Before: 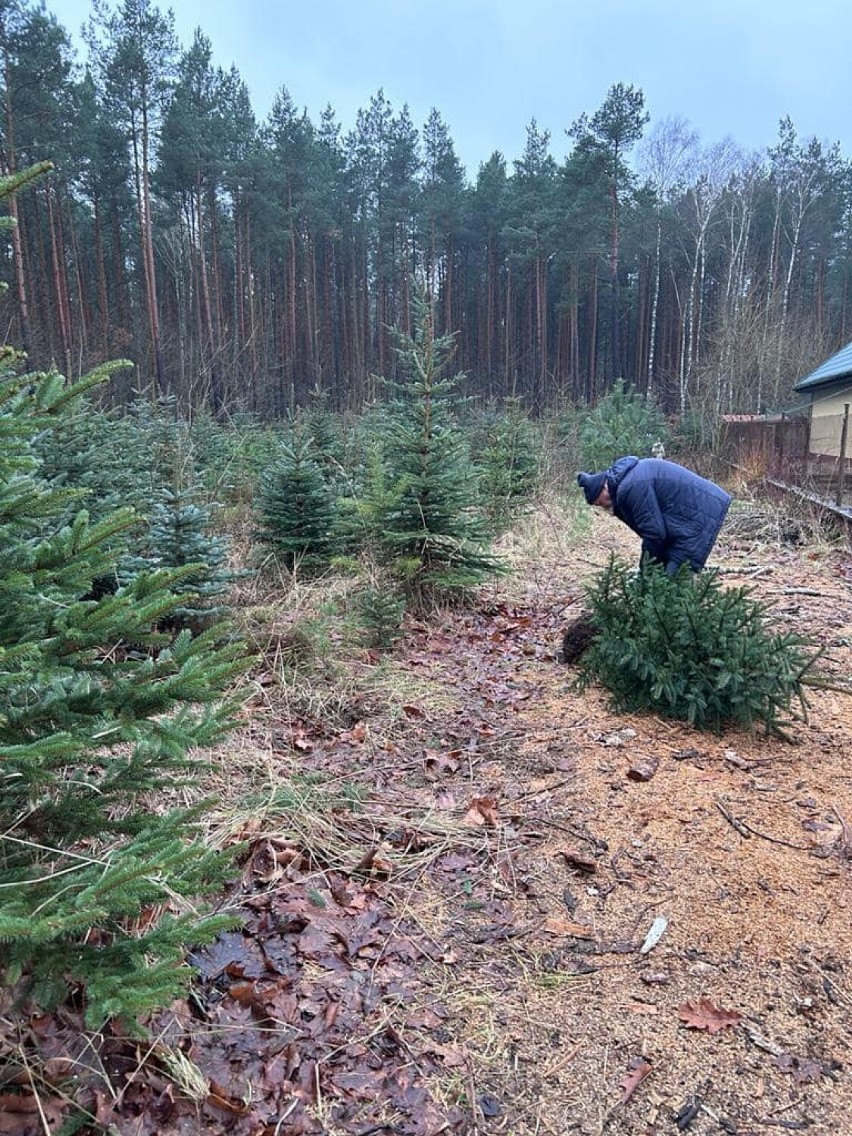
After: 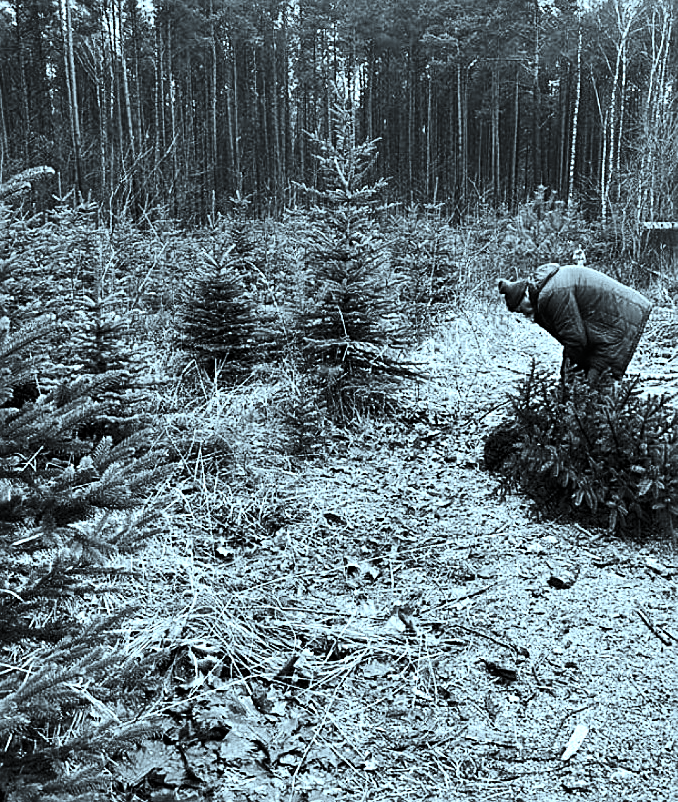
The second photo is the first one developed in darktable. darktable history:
crop: left 9.38%, top 17.002%, right 10.942%, bottom 12.36%
contrast brightness saturation: contrast 0.222
color calibration: output gray [0.18, 0.41, 0.41, 0], x 0.341, y 0.355, temperature 5135.62 K
exposure: black level correction 0.001, compensate highlight preservation false
sharpen: on, module defaults
tone equalizer: -8 EV -0.781 EV, -7 EV -0.673 EV, -6 EV -0.617 EV, -5 EV -0.399 EV, -3 EV 0.39 EV, -2 EV 0.6 EV, -1 EV 0.694 EV, +0 EV 0.738 EV, edges refinement/feathering 500, mask exposure compensation -1.57 EV, preserve details no
color correction: highlights a* -11.34, highlights b* -14.94
